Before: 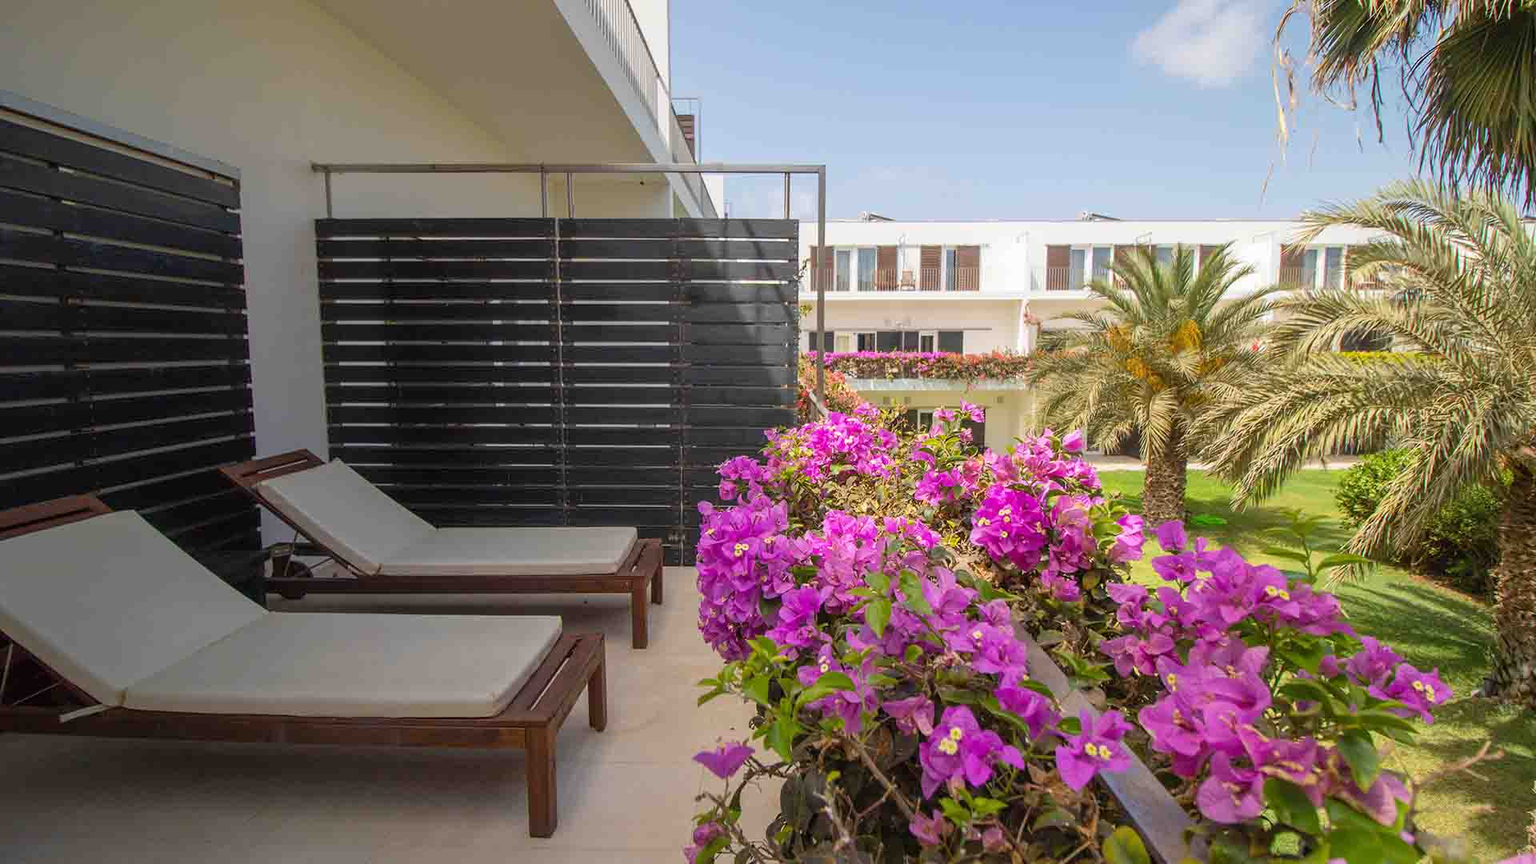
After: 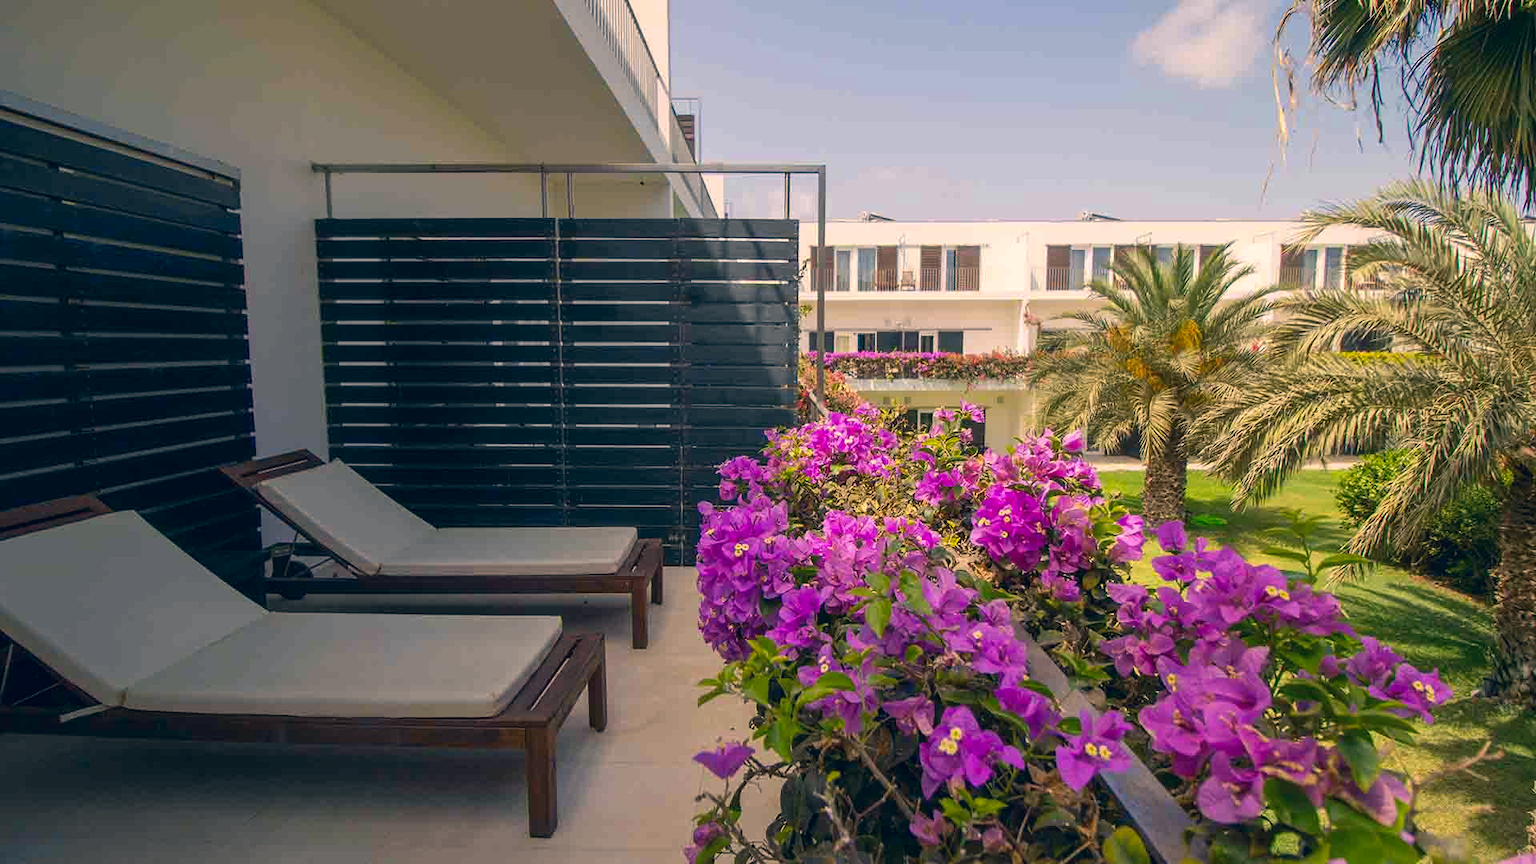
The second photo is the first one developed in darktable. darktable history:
contrast brightness saturation: brightness -0.087
color correction: highlights a* 10.38, highlights b* 14.03, shadows a* -9.96, shadows b* -14.81
